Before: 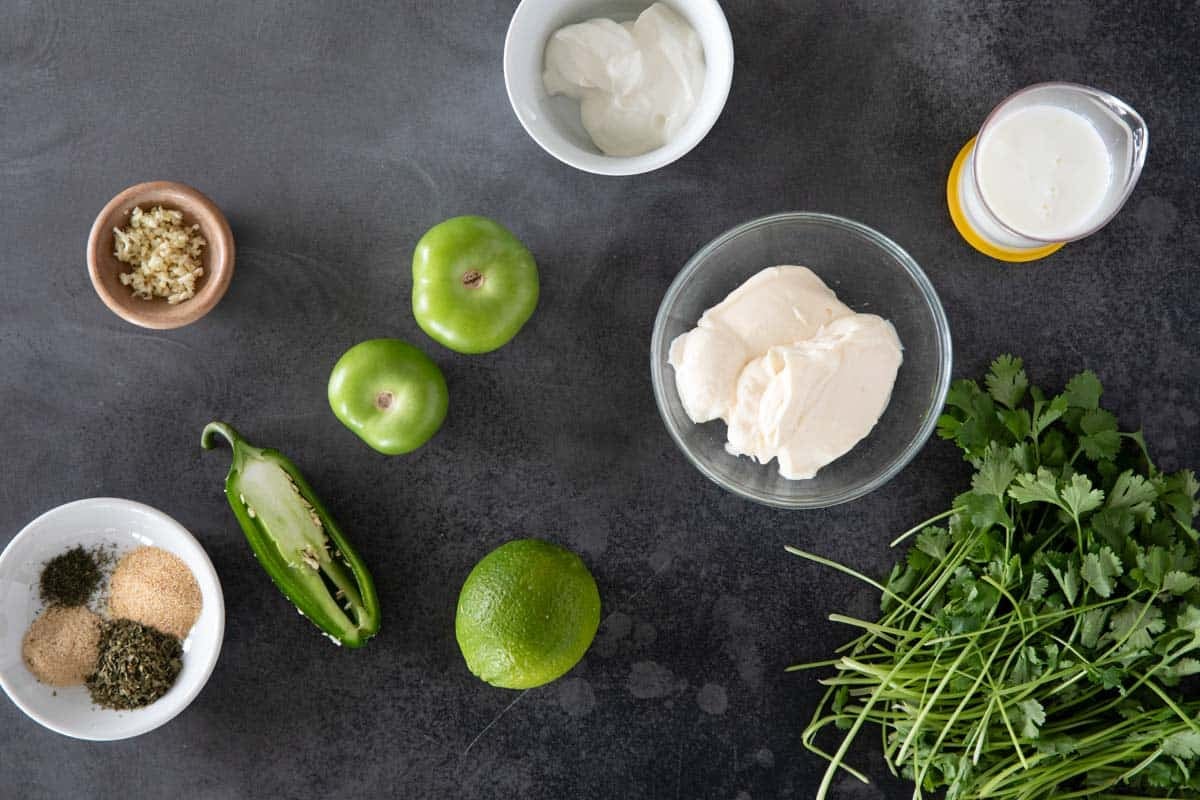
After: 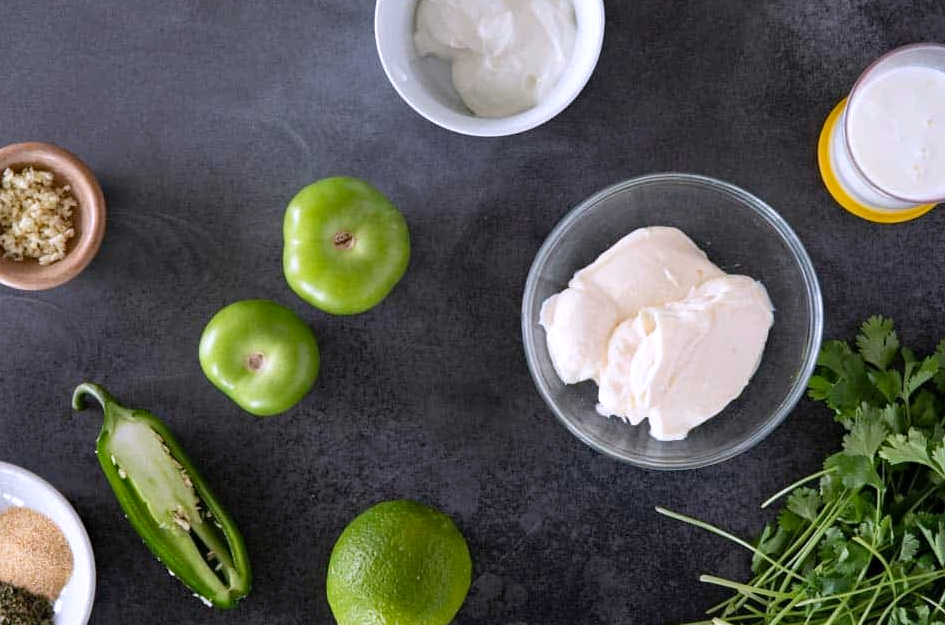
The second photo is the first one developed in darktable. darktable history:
white balance: red 1.004, blue 1.096
crop and rotate: left 10.77%, top 5.1%, right 10.41%, bottom 16.76%
haze removal: compatibility mode true, adaptive false
